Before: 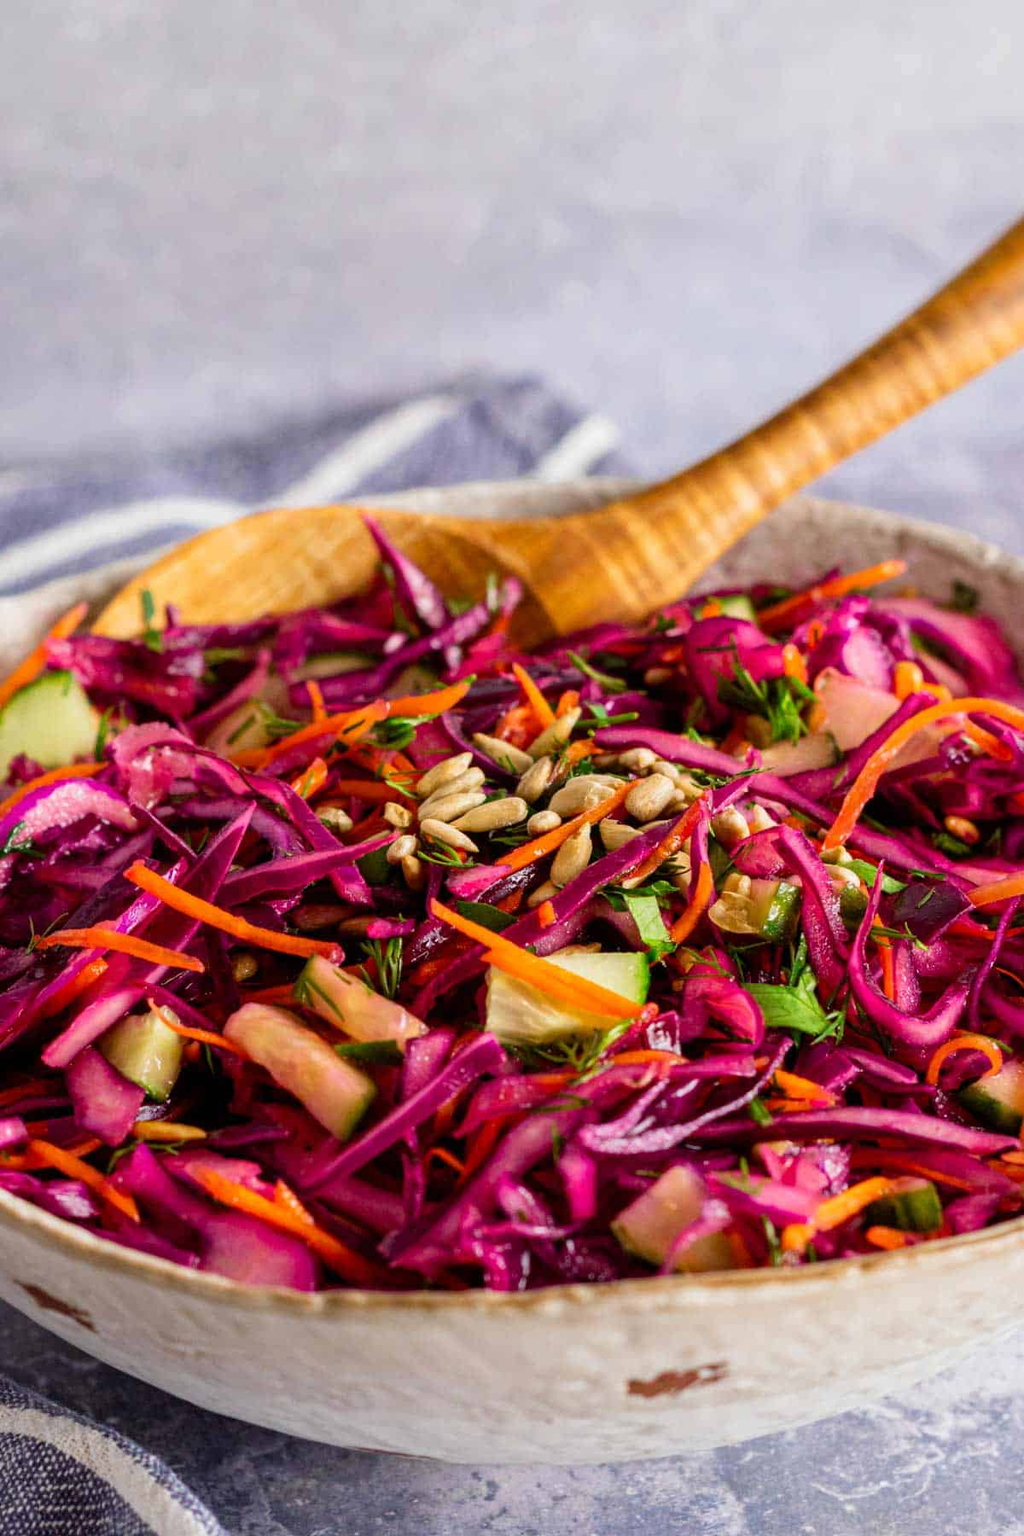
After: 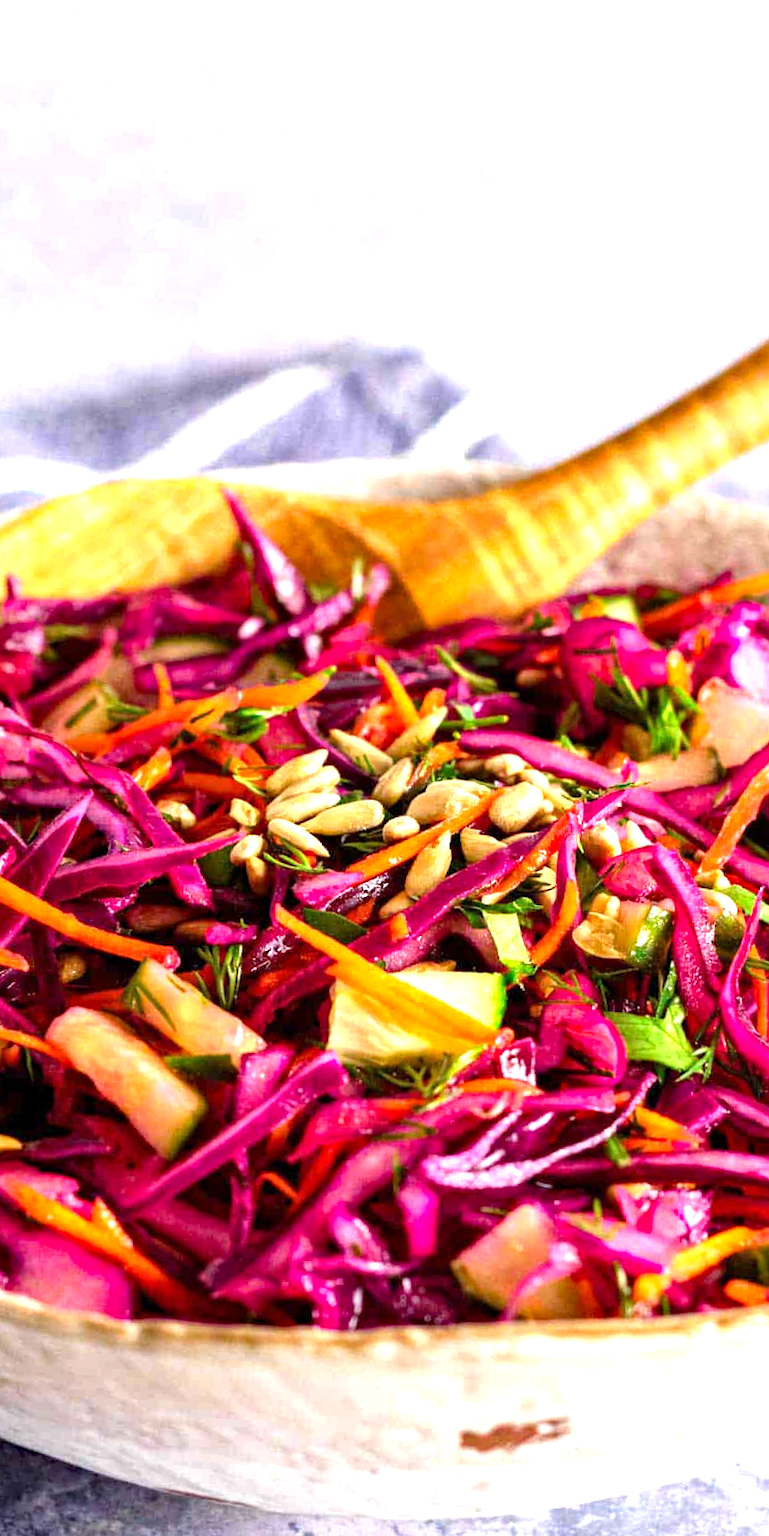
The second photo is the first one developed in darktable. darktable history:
crop and rotate: angle -2.85°, left 13.989%, top 0.04%, right 10.9%, bottom 0.038%
local contrast: mode bilateral grid, contrast 20, coarseness 50, detail 119%, midtone range 0.2
exposure: black level correction 0, exposure 1.098 EV, compensate exposure bias true, compensate highlight preservation false
haze removal: compatibility mode true, adaptive false
contrast brightness saturation: contrast 0.046
